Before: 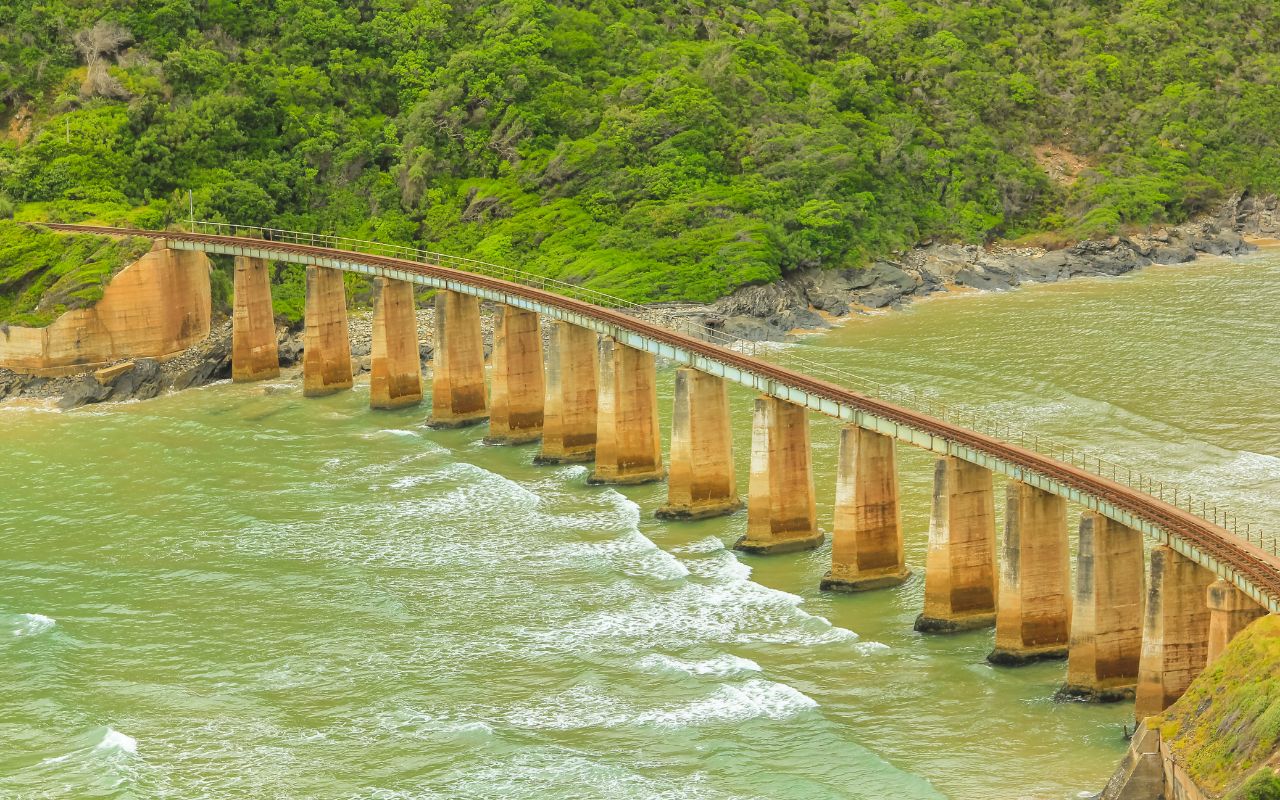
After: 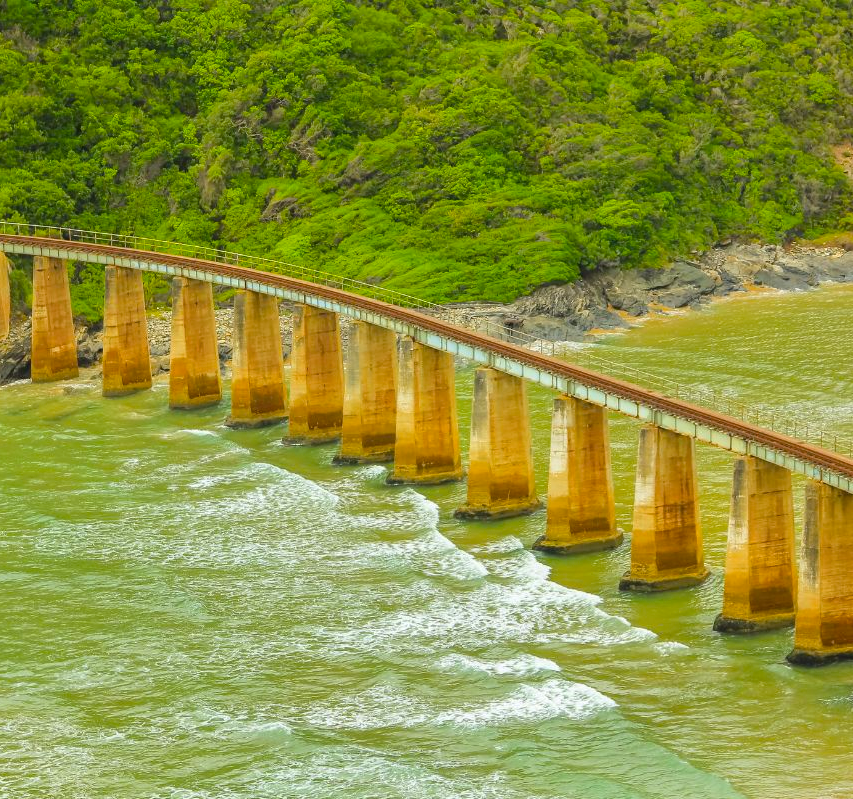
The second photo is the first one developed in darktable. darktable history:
shadows and highlights: shadows -88.03, highlights -35.45, shadows color adjustment 99.15%, highlights color adjustment 0%, soften with gaussian
crop and rotate: left 15.754%, right 17.579%
color balance rgb: perceptual saturation grading › global saturation 25%, global vibrance 10%
